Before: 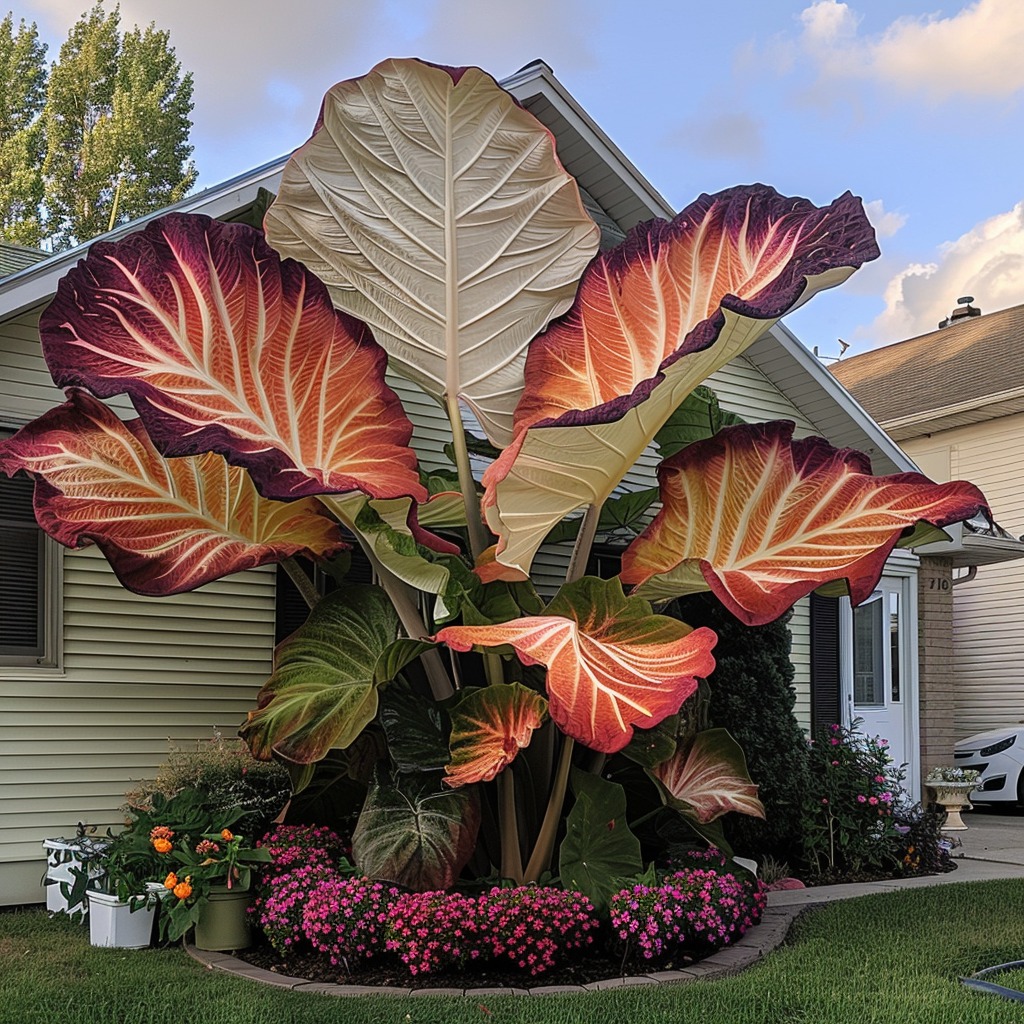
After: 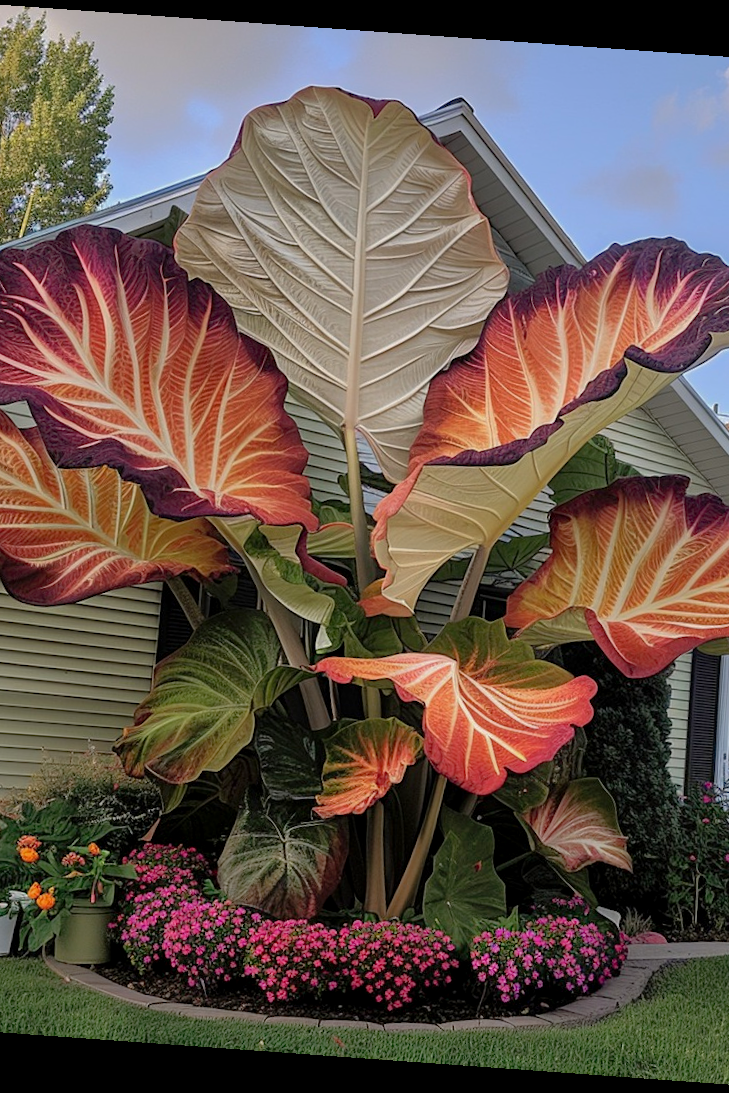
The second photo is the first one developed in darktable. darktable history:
exposure: black level correction 0.002, compensate highlight preservation false
crop and rotate: left 13.409%, right 19.924%
rotate and perspective: rotation 4.1°, automatic cropping off
shadows and highlights: highlights -60
